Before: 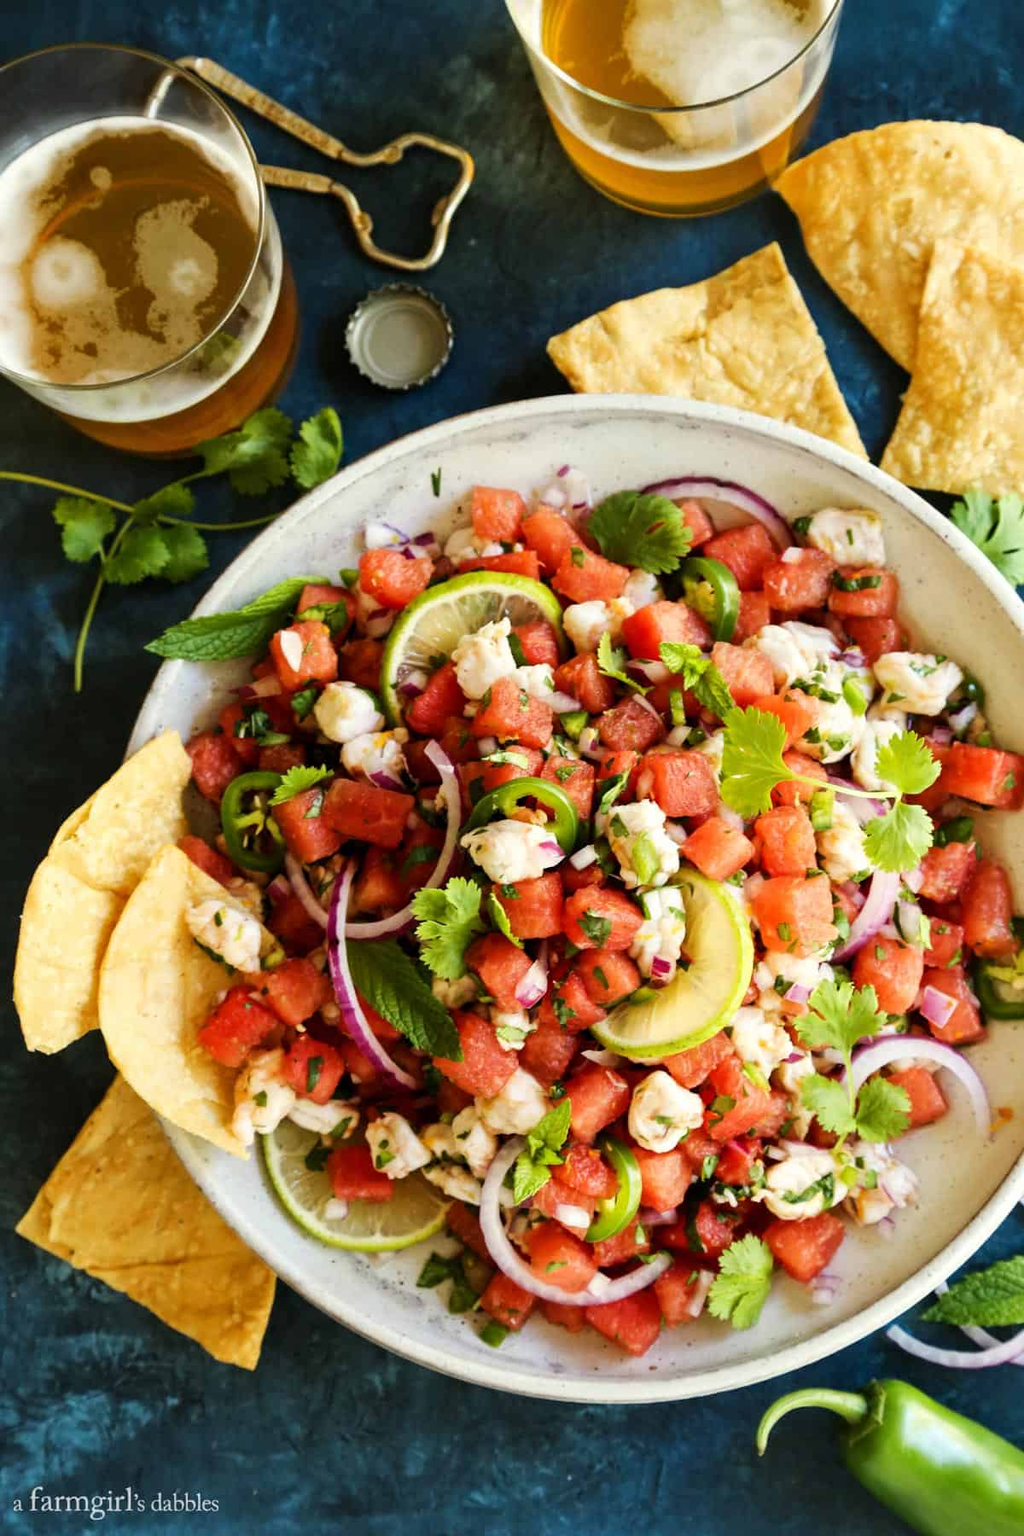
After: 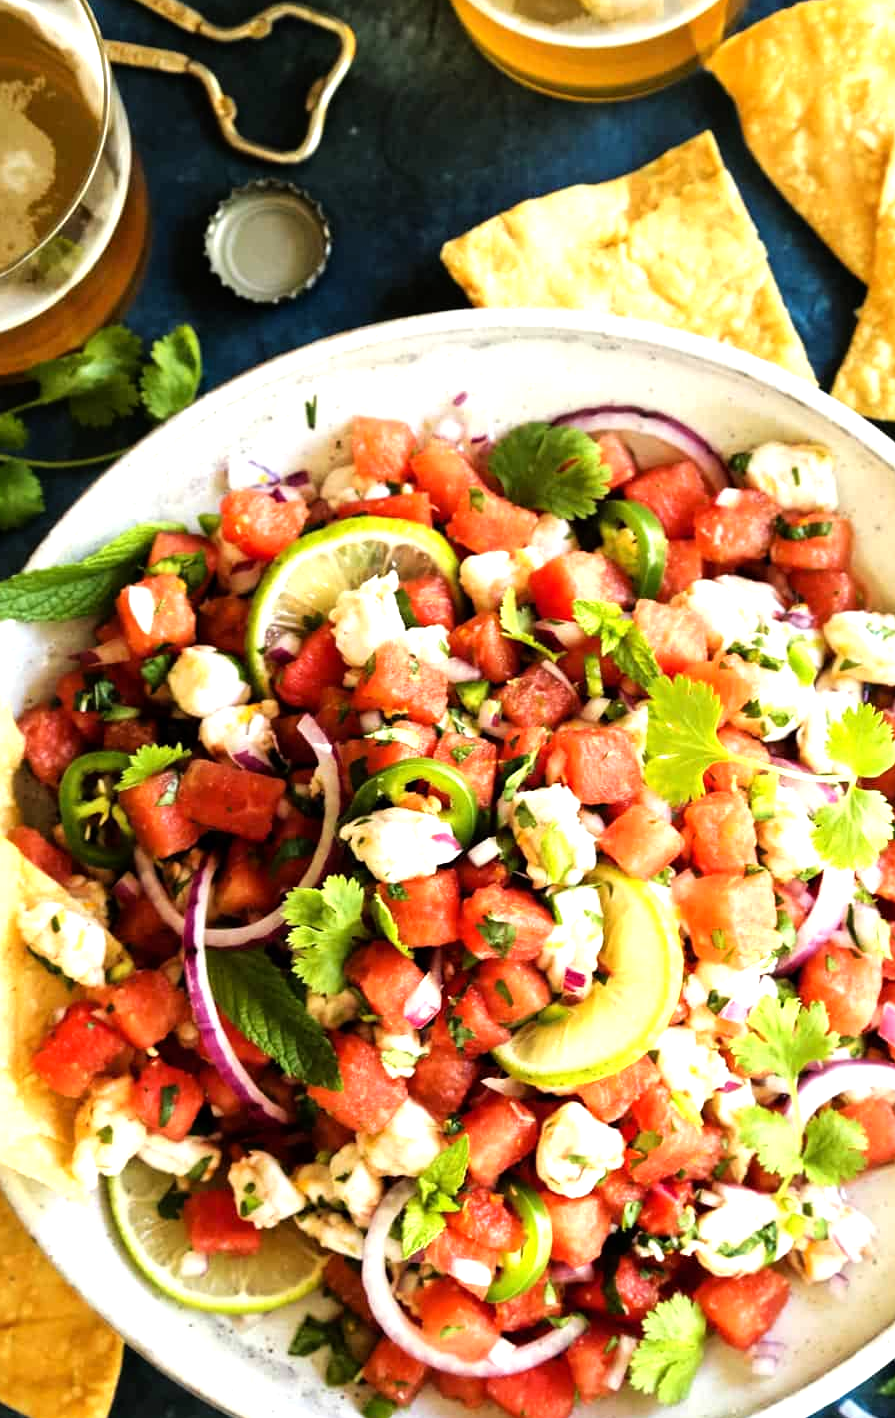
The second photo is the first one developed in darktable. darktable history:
crop: left 16.686%, top 8.537%, right 8.666%, bottom 12.674%
tone equalizer: -8 EV -0.713 EV, -7 EV -0.723 EV, -6 EV -0.637 EV, -5 EV -0.372 EV, -3 EV 0.405 EV, -2 EV 0.6 EV, -1 EV 0.674 EV, +0 EV 0.769 EV
